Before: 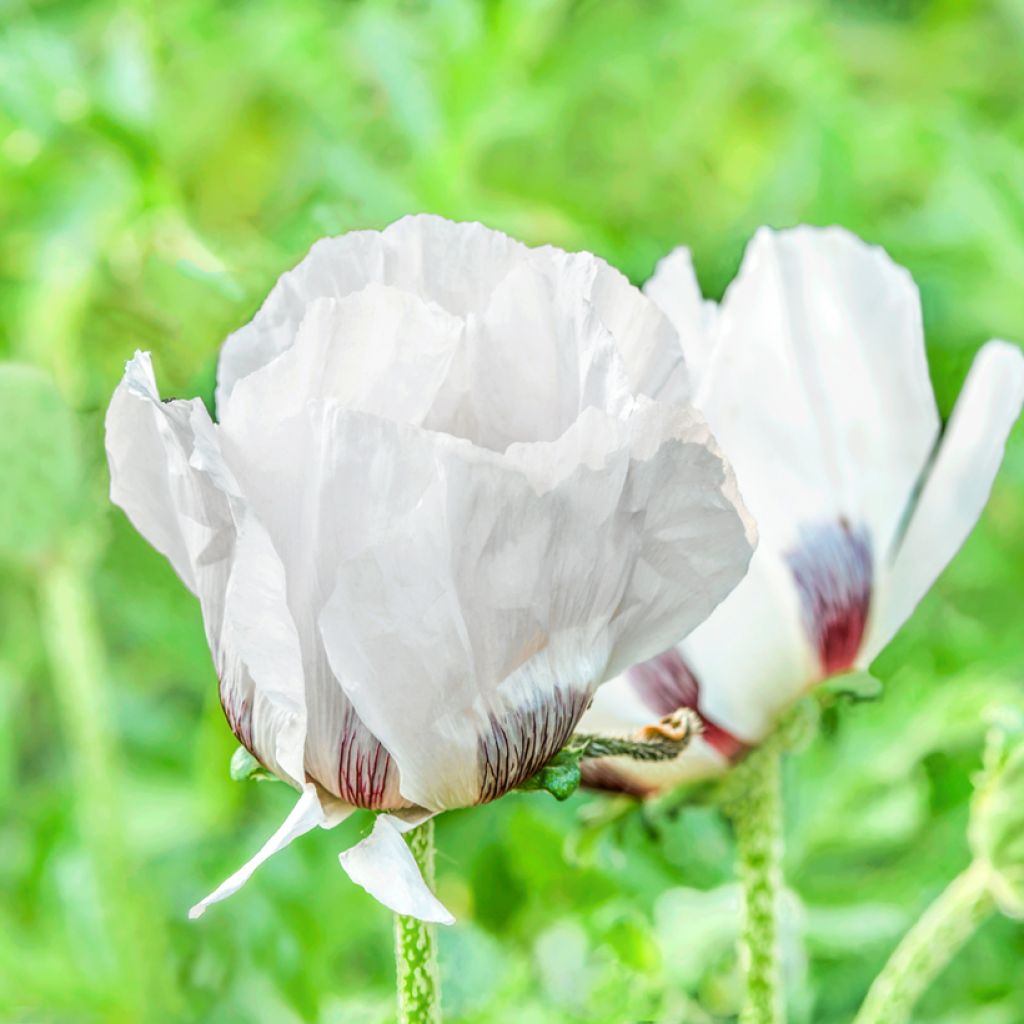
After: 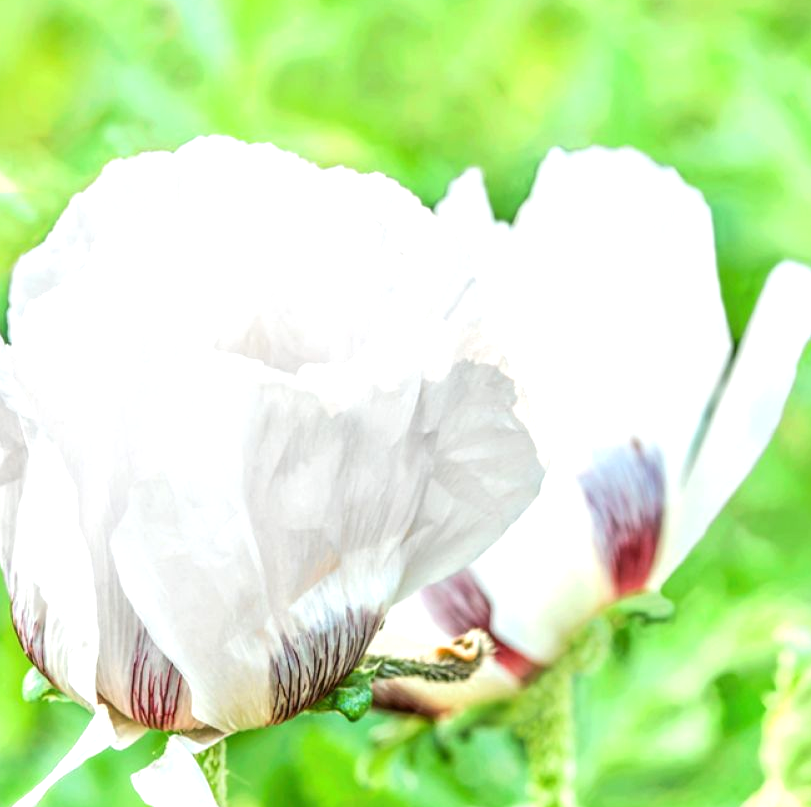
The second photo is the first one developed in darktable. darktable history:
exposure: black level correction 0, exposure 0.498 EV, compensate exposure bias true, compensate highlight preservation false
crop and rotate: left 20.377%, top 7.717%, right 0.367%, bottom 13.459%
